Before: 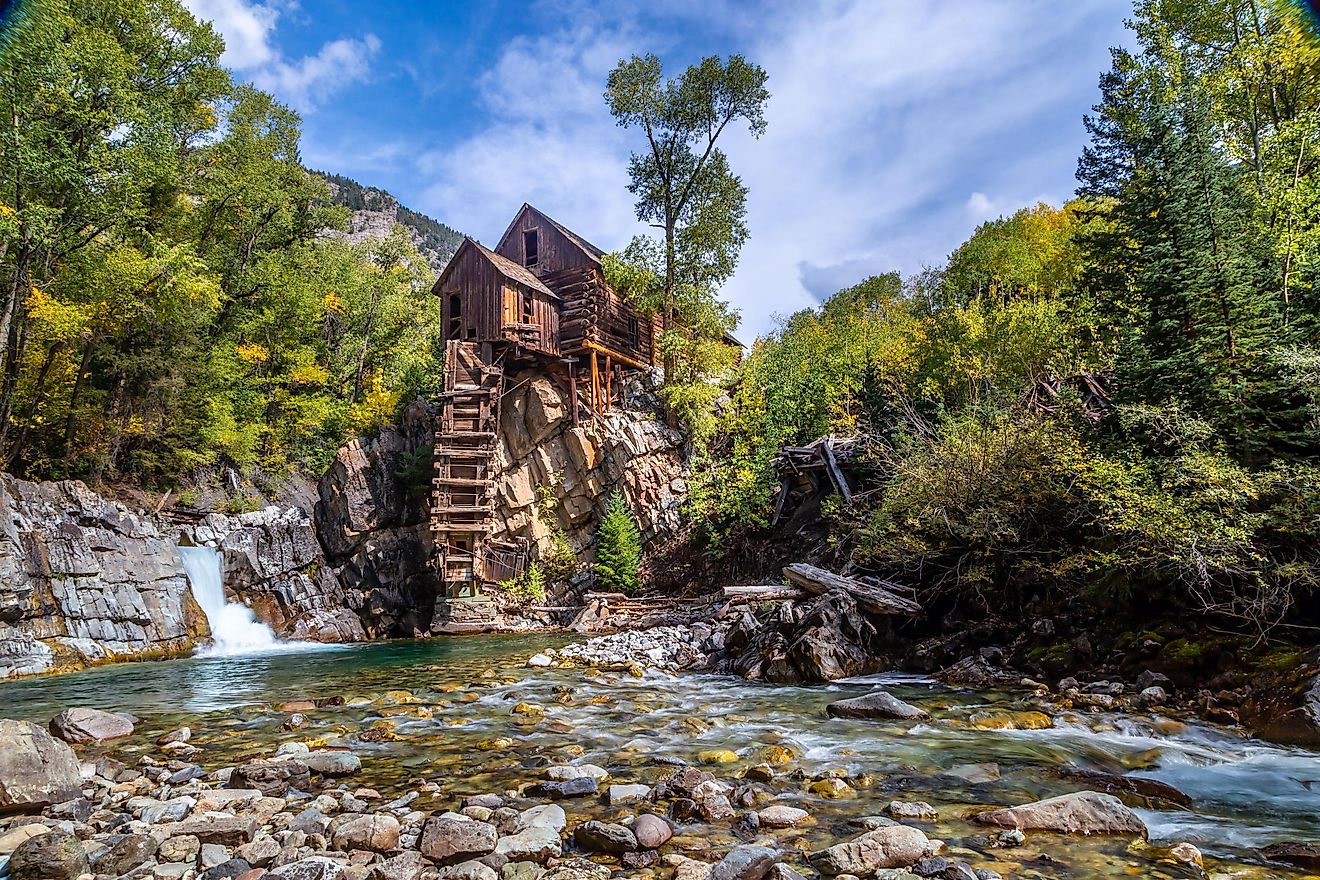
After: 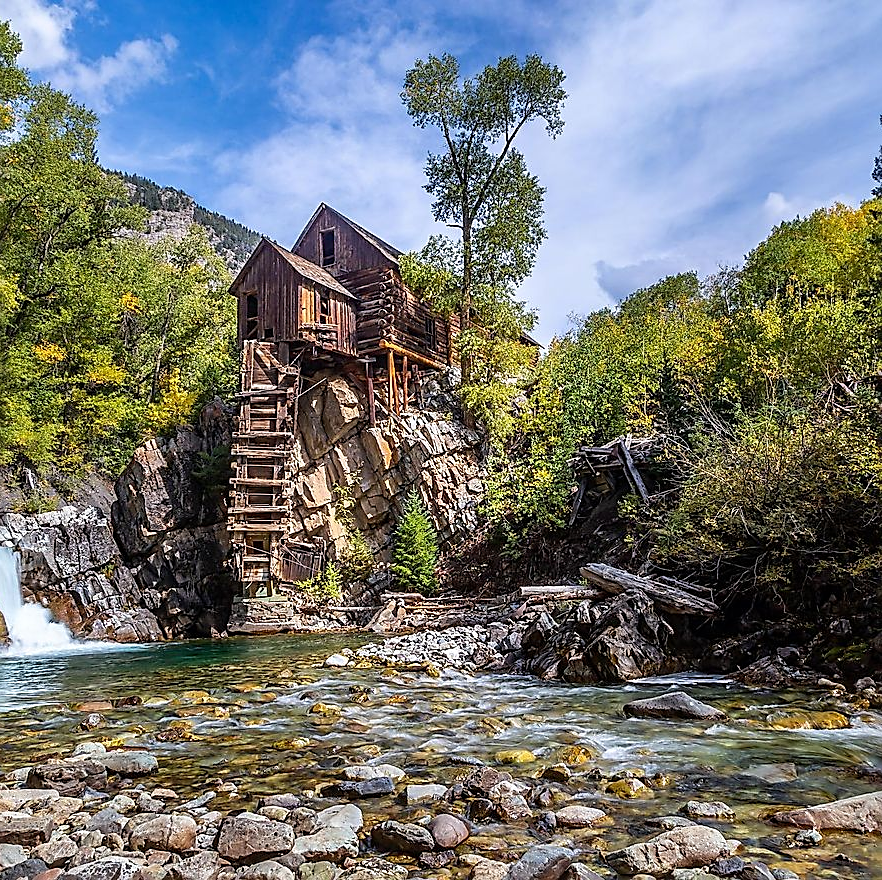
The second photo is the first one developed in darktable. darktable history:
crop: left 15.414%, right 17.762%
sharpen: on, module defaults
